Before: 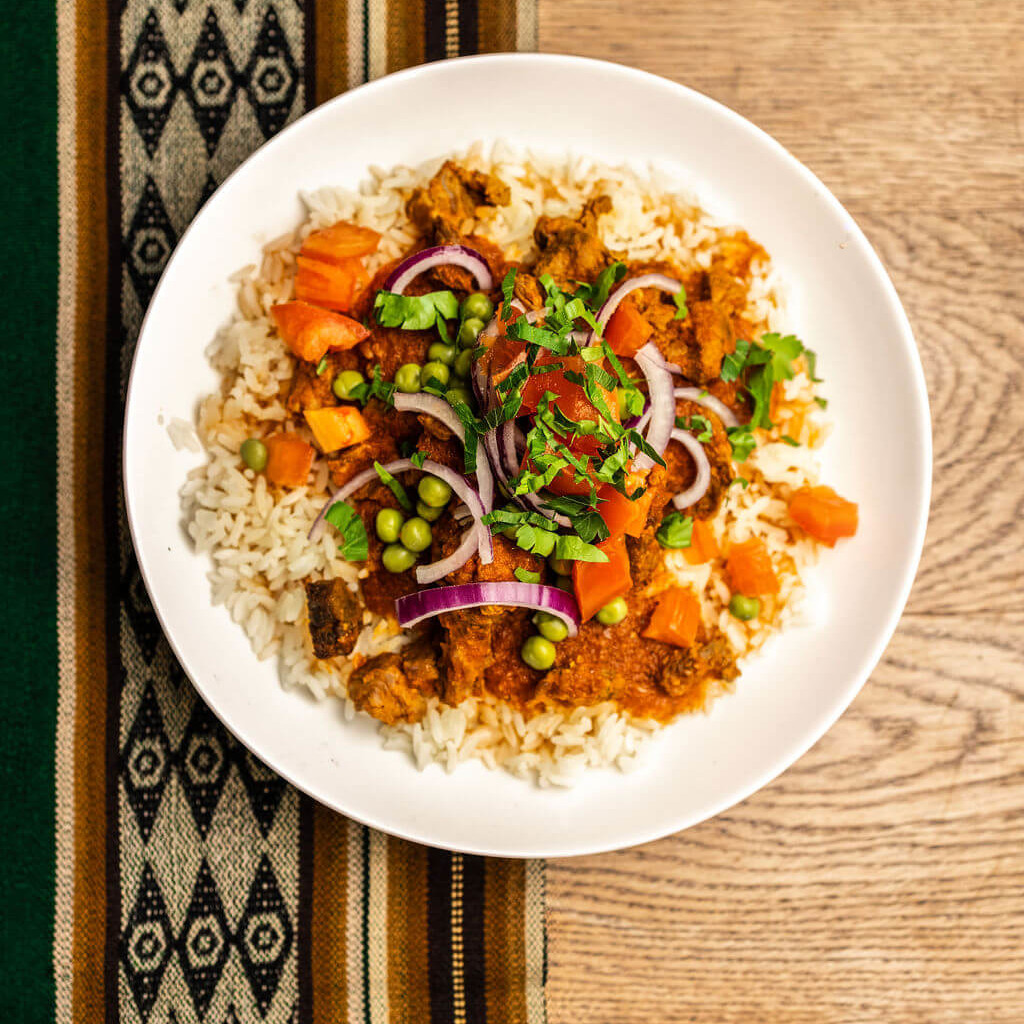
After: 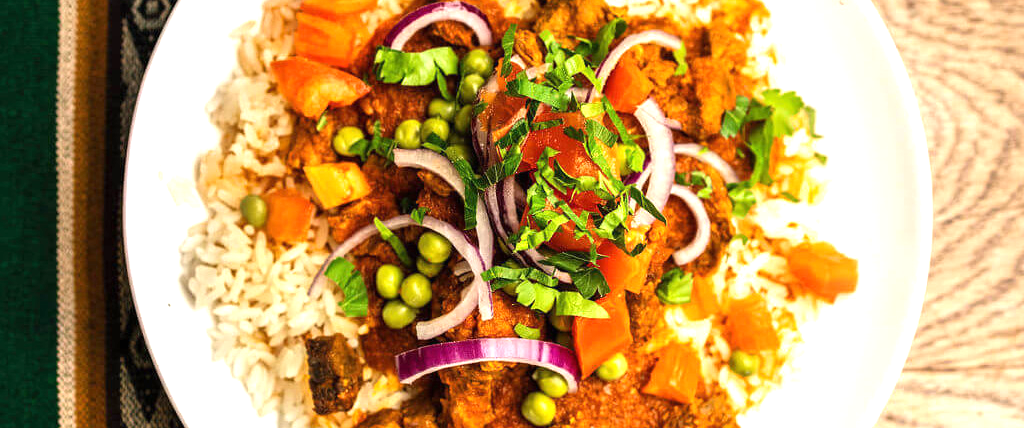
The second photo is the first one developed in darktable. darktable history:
crop and rotate: top 23.84%, bottom 34.294%
exposure: black level correction 0, exposure 0.7 EV, compensate exposure bias true, compensate highlight preservation false
